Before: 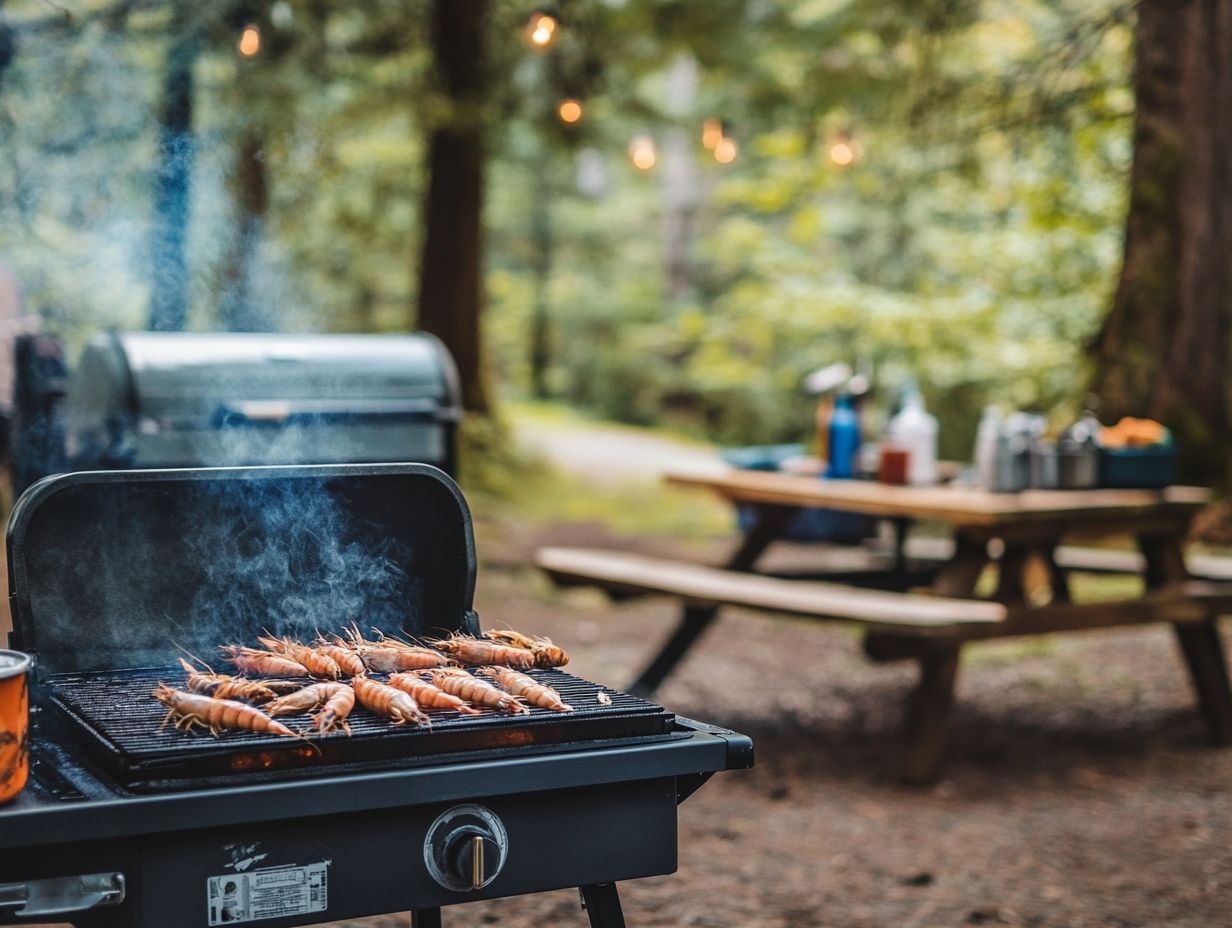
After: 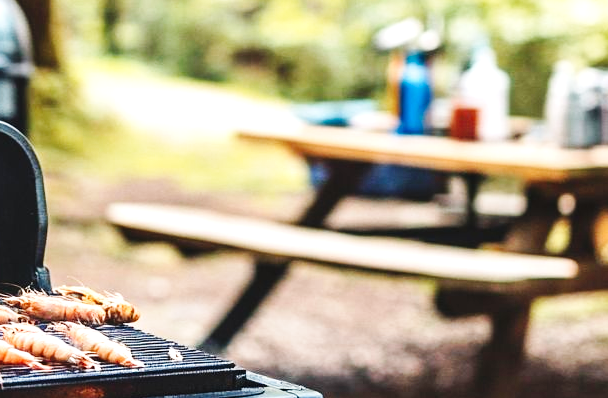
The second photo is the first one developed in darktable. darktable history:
exposure: black level correction 0, exposure 0.897 EV, compensate exposure bias true, compensate highlight preservation false
base curve: curves: ch0 [(0, 0) (0.032, 0.025) (0.121, 0.166) (0.206, 0.329) (0.605, 0.79) (1, 1)], preserve colors none
crop: left 34.891%, top 37.091%, right 15.061%, bottom 19.991%
